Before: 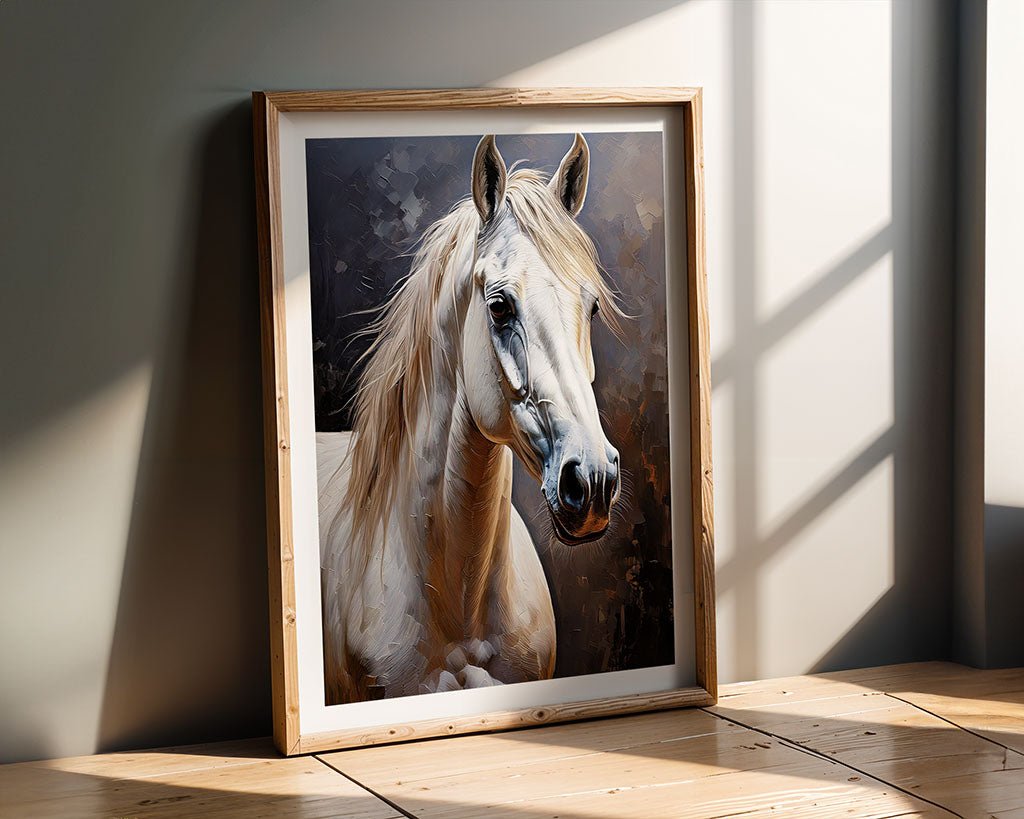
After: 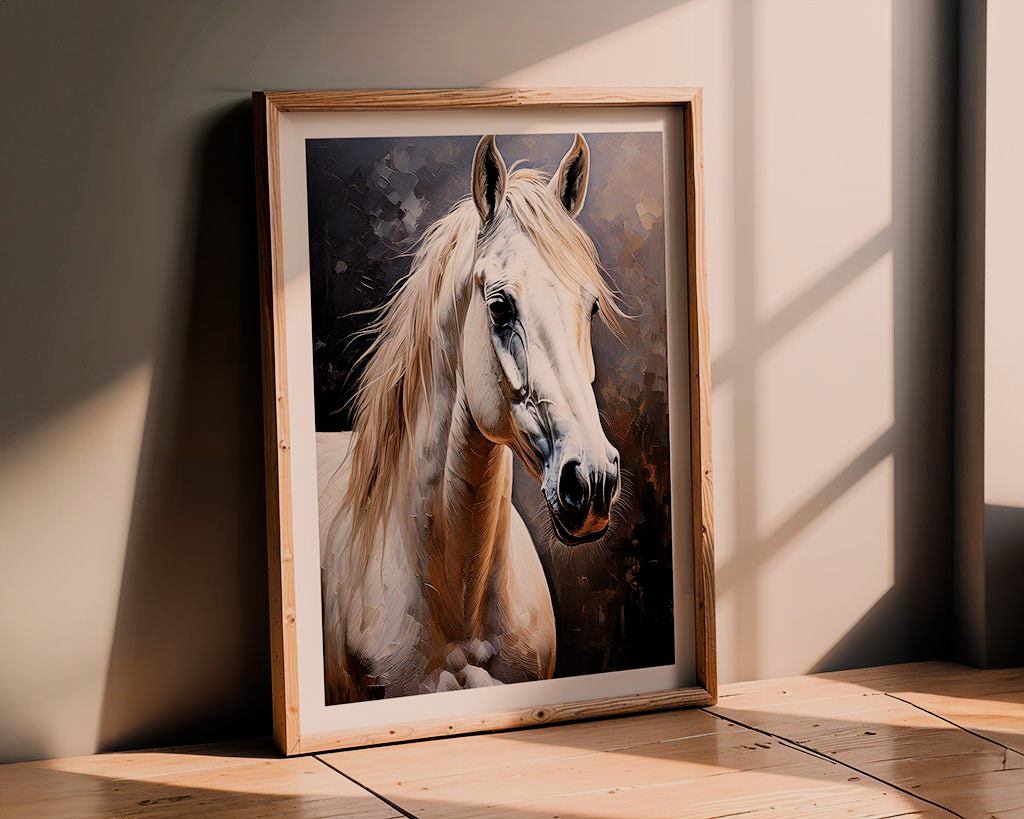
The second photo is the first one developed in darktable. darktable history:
white balance: red 1.127, blue 0.943
filmic rgb: black relative exposure -7.65 EV, white relative exposure 4.56 EV, hardness 3.61, contrast 1.05
